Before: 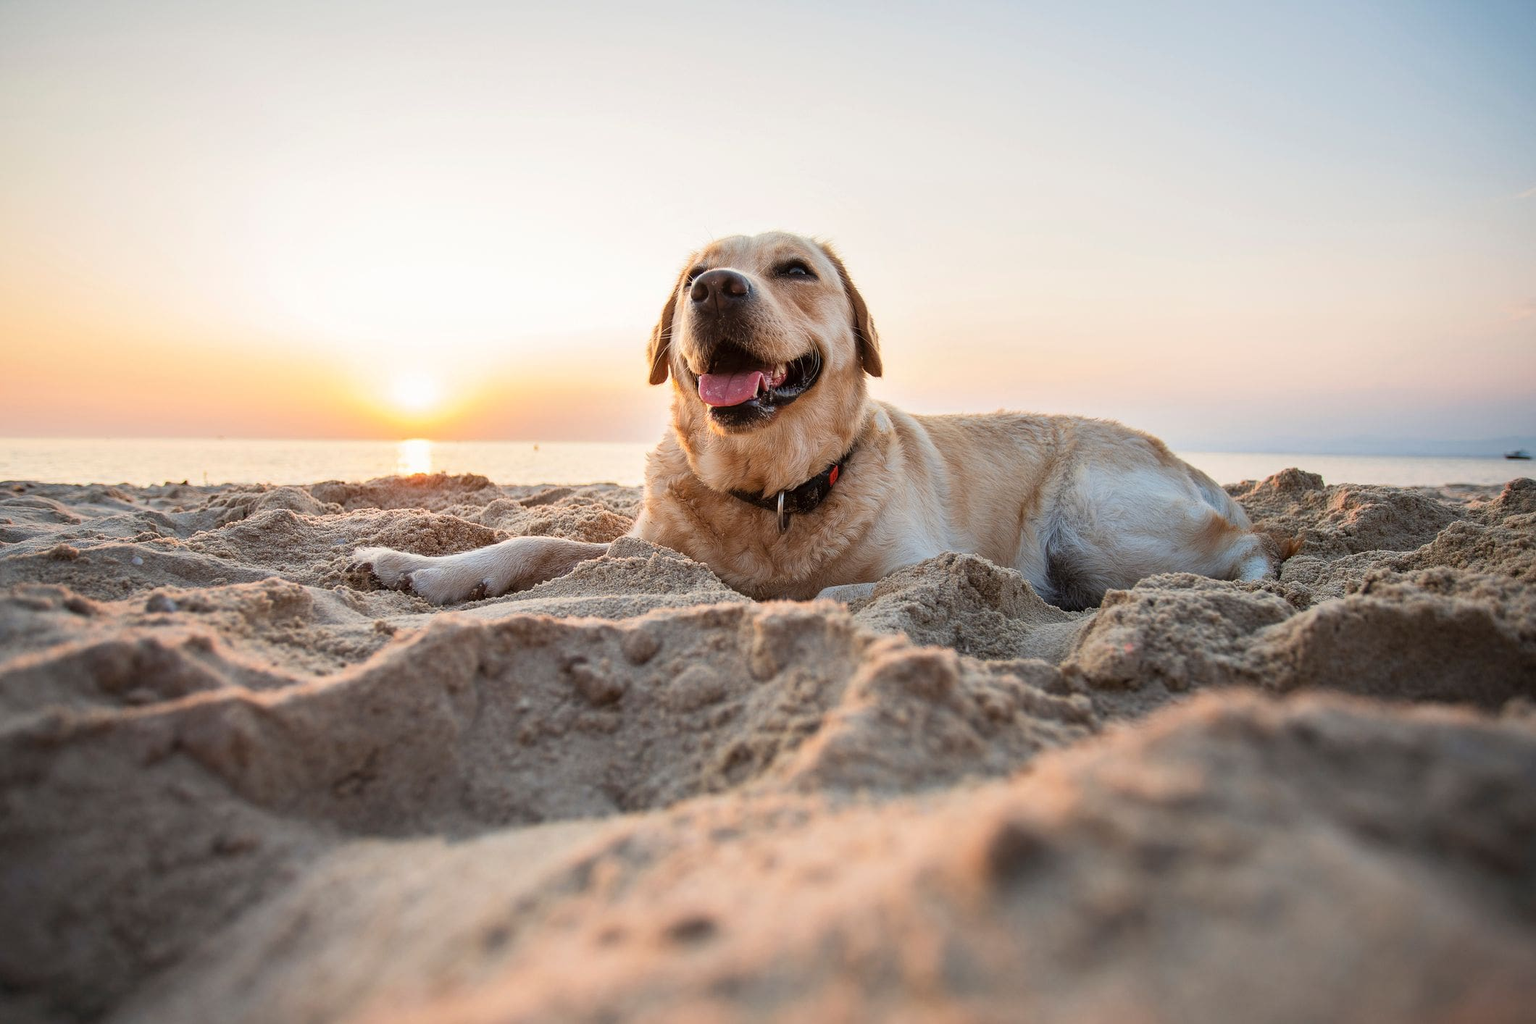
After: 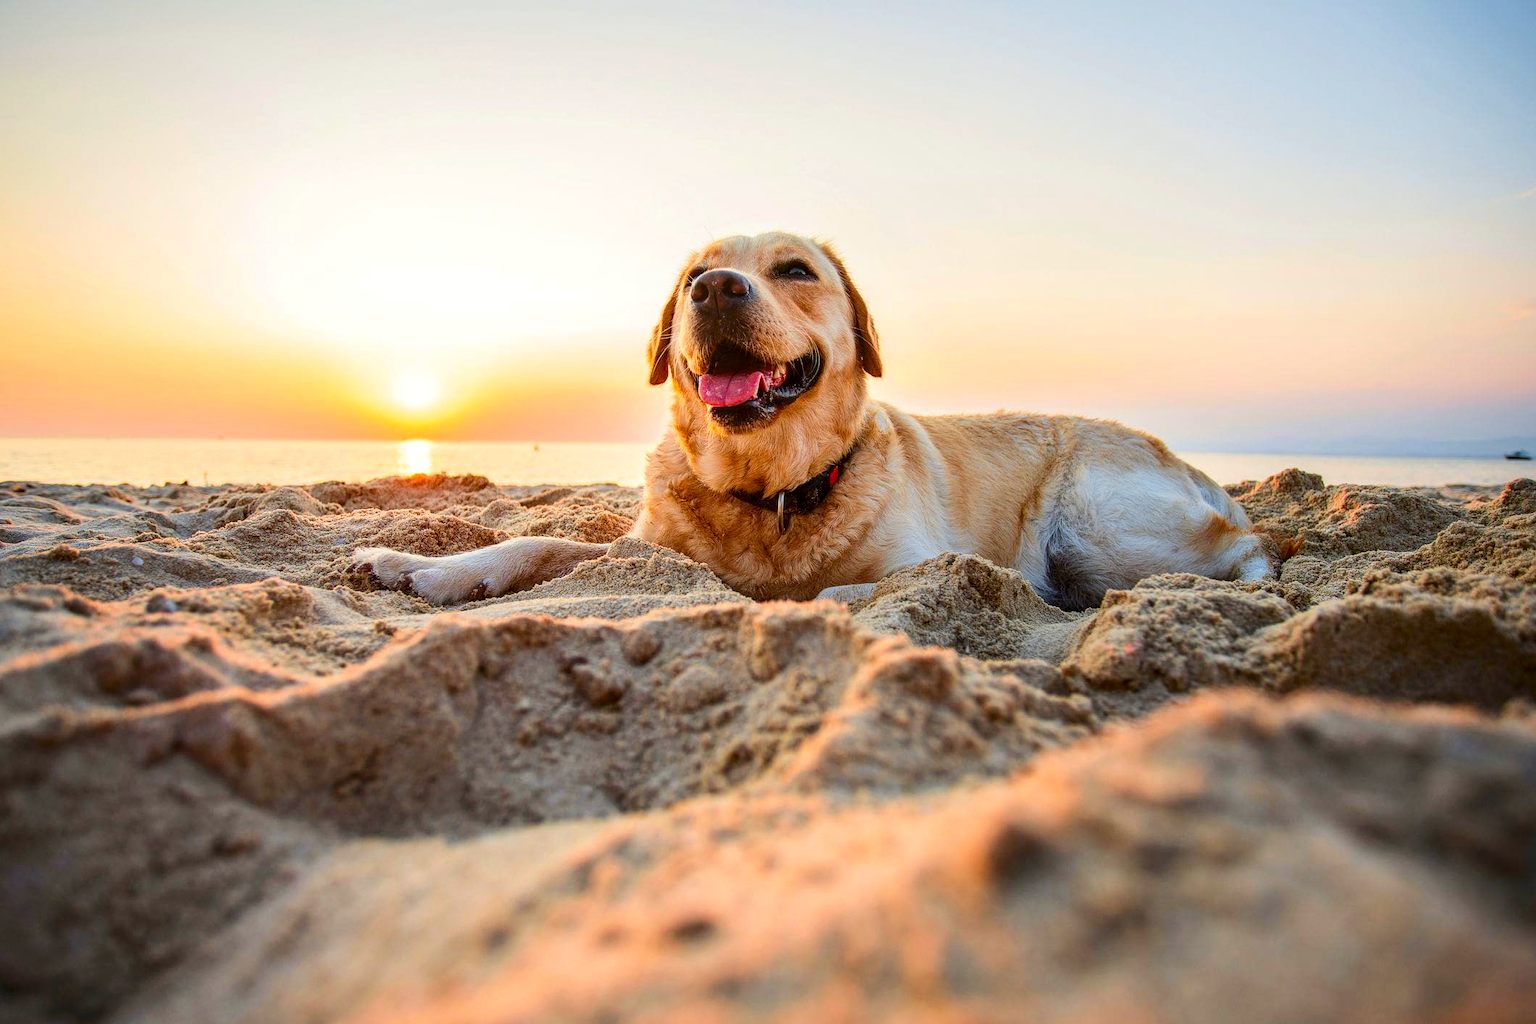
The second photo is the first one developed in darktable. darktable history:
tone curve: curves: ch0 [(0, 0) (0.227, 0.17) (0.766, 0.774) (1, 1)]; ch1 [(0, 0) (0.114, 0.127) (0.437, 0.452) (0.498, 0.495) (0.579, 0.602) (1, 1)]; ch2 [(0, 0) (0.233, 0.259) (0.493, 0.492) (0.568, 0.596) (1, 1)], color space Lab, independent channels, preserve colors none
color balance rgb: perceptual saturation grading › global saturation 25%, perceptual brilliance grading › mid-tones 10%, perceptual brilliance grading › shadows 15%, global vibrance 20%
local contrast: on, module defaults
